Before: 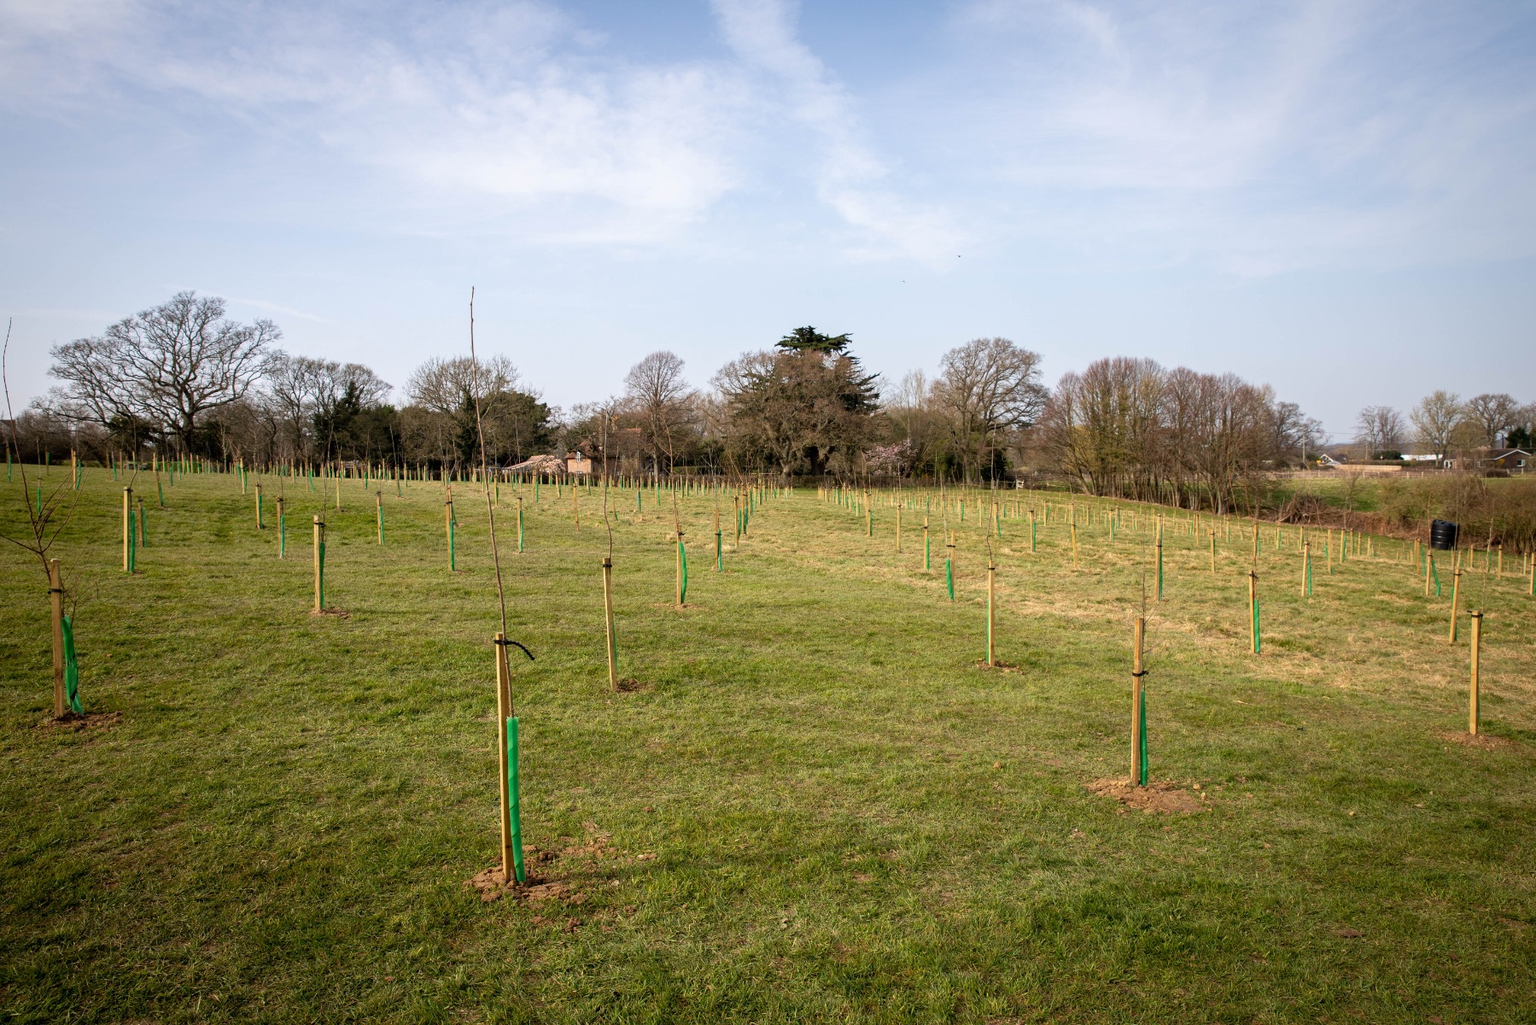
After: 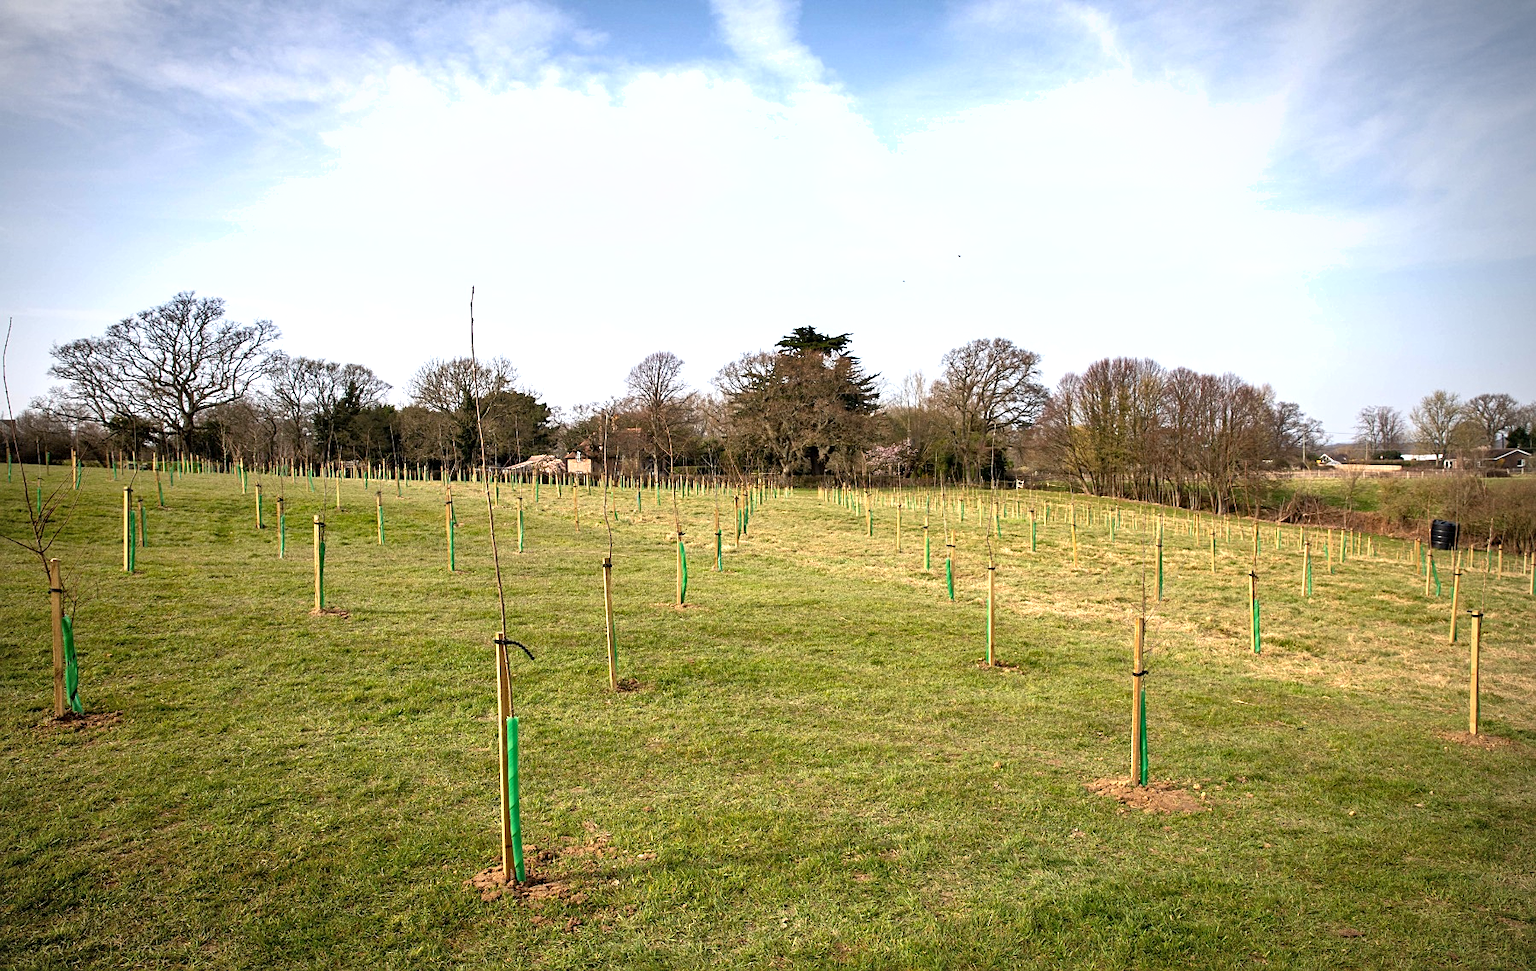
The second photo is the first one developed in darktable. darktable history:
crop and rotate: top 0.006%, bottom 5.08%
exposure: exposure 0.604 EV
vignetting: fall-off radius 82.16%, center (-0.027, 0.403), dithering 8-bit output
sharpen: radius 1.842, amount 0.395, threshold 1.196
shadows and highlights: soften with gaussian
